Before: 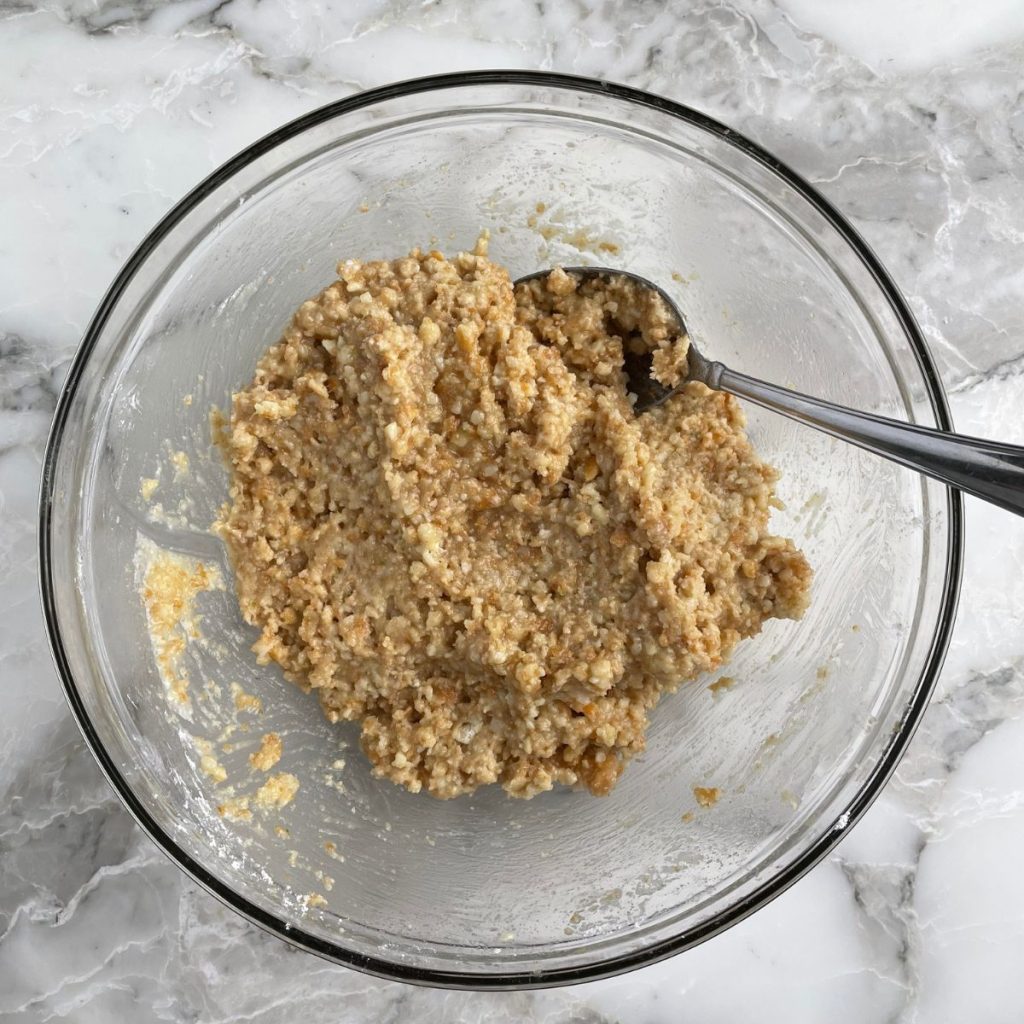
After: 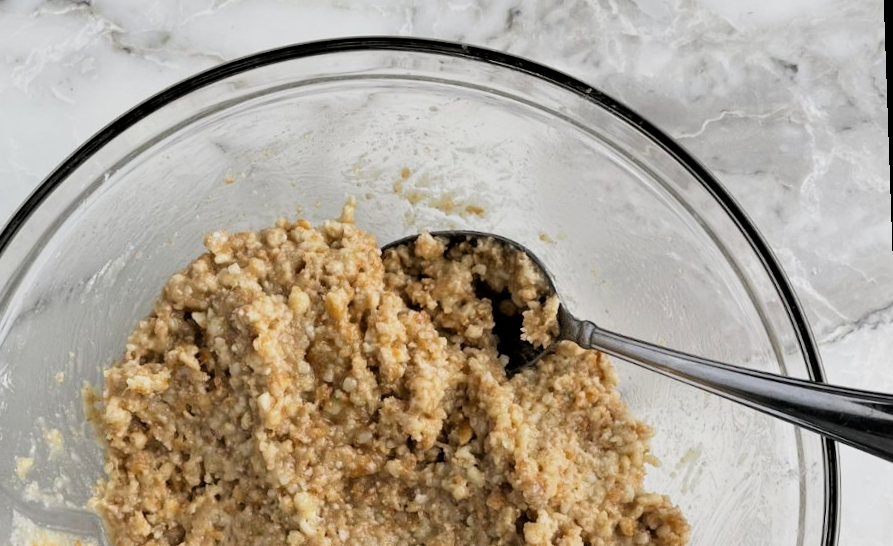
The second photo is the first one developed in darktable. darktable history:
crop and rotate: left 11.812%, bottom 42.776%
rotate and perspective: rotation -2°, crop left 0.022, crop right 0.978, crop top 0.049, crop bottom 0.951
filmic rgb: black relative exposure -5 EV, white relative exposure 3.5 EV, hardness 3.19, contrast 1.2, highlights saturation mix -50%
